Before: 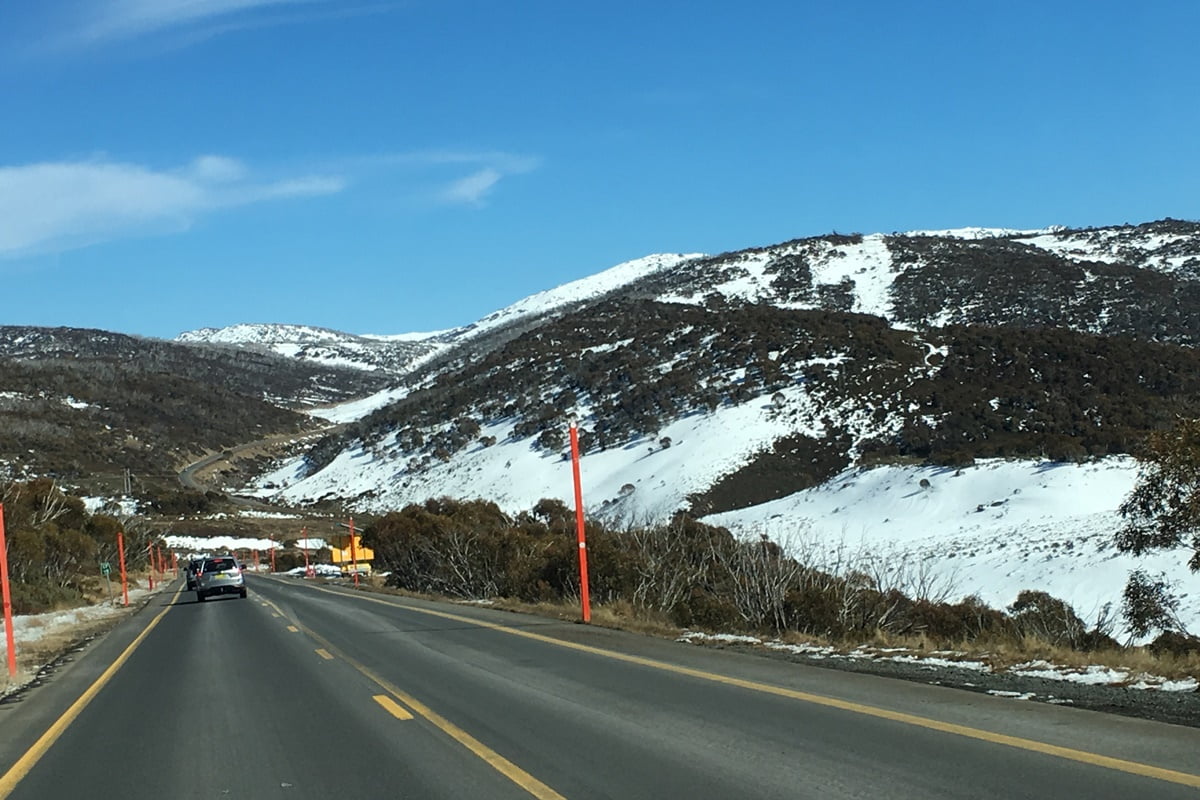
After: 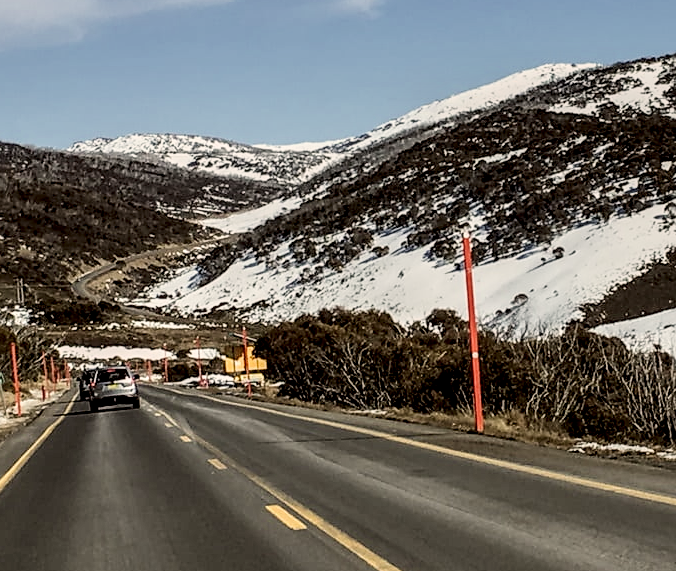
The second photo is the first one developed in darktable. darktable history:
crop: left 8.966%, top 23.852%, right 34.699%, bottom 4.703%
local contrast: highlights 65%, shadows 54%, detail 169%, midtone range 0.514
sharpen: radius 1.864, amount 0.398, threshold 1.271
filmic rgb: black relative exposure -7.32 EV, white relative exposure 5.09 EV, hardness 3.2
contrast brightness saturation: contrast 0.1, brightness 0.02, saturation 0.02
color correction: highlights a* 6.27, highlights b* 8.19, shadows a* 5.94, shadows b* 7.23, saturation 0.9
